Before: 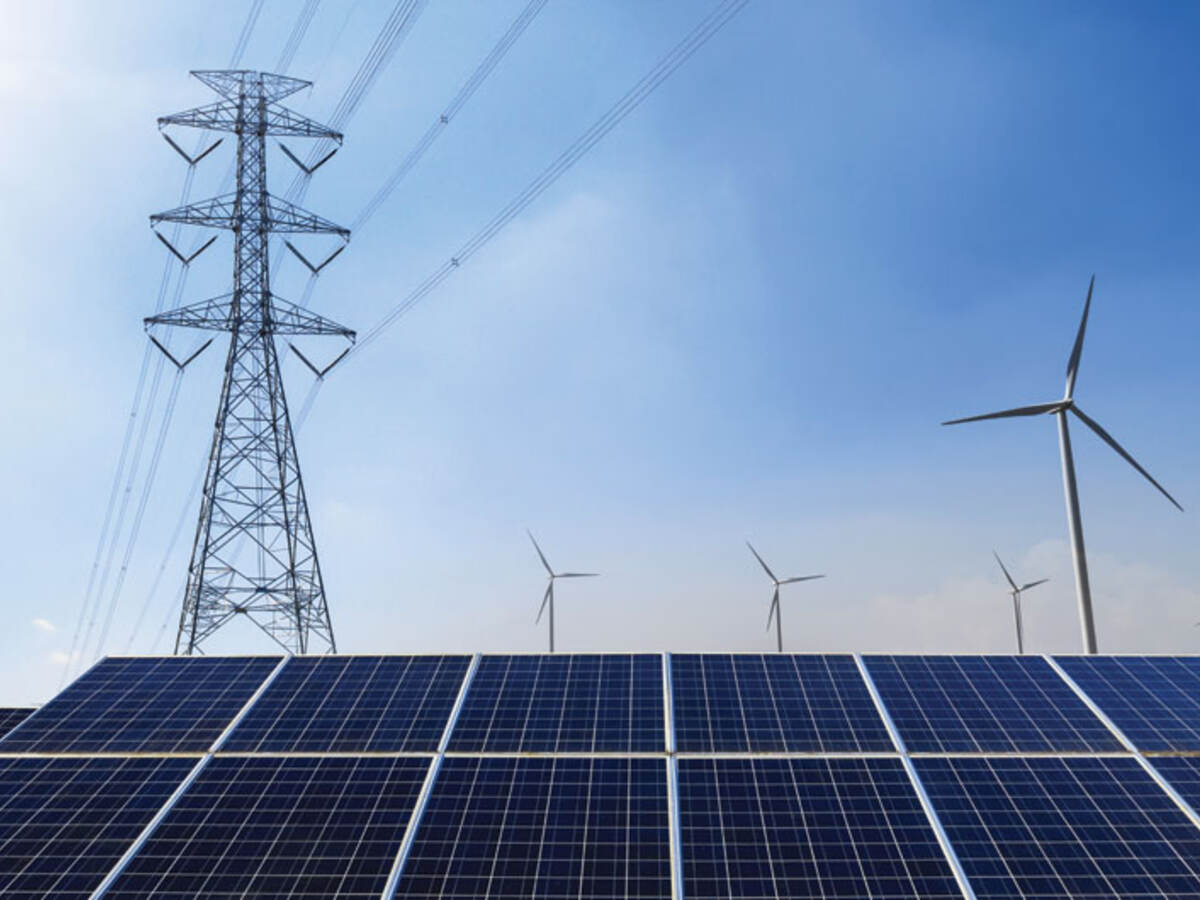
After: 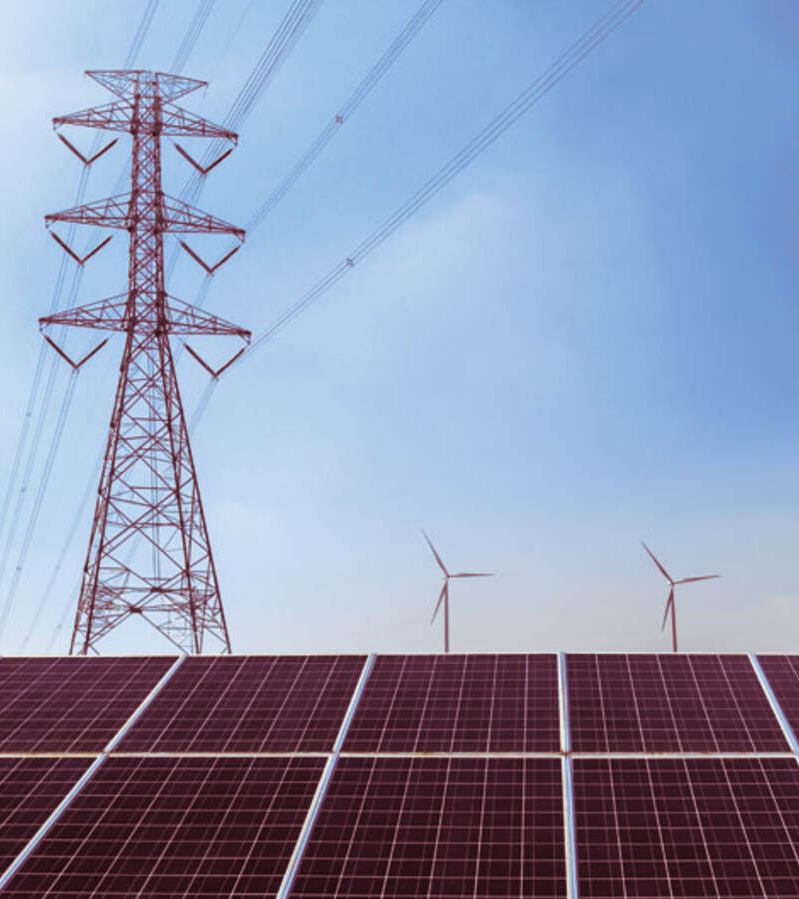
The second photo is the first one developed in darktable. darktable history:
crop and rotate: left 8.786%, right 24.548%
split-toning: highlights › hue 187.2°, highlights › saturation 0.83, balance -68.05, compress 56.43%
tone equalizer: on, module defaults
